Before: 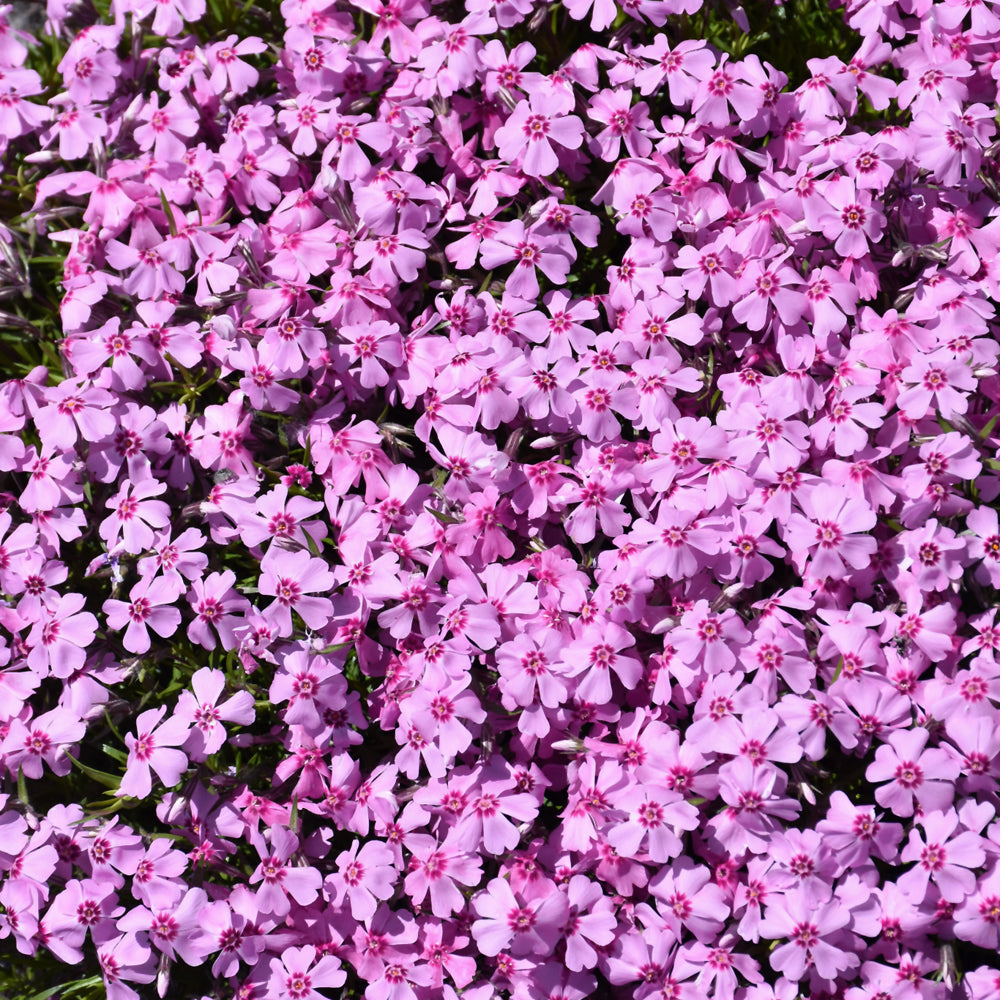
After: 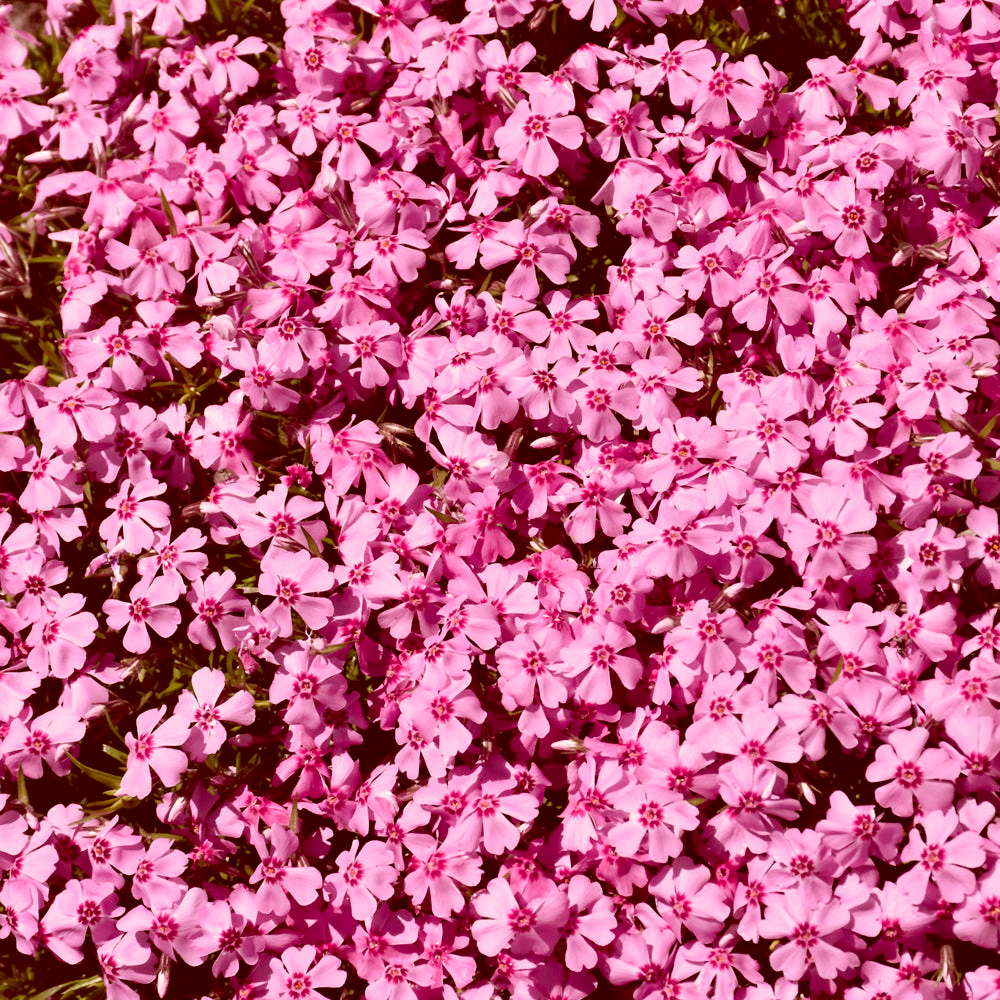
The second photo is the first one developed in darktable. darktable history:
color correction: highlights a* 9.33, highlights b* 8.47, shadows a* 39.25, shadows b* 39.54, saturation 0.822
exposure: exposure 0.077 EV, compensate exposure bias true, compensate highlight preservation false
